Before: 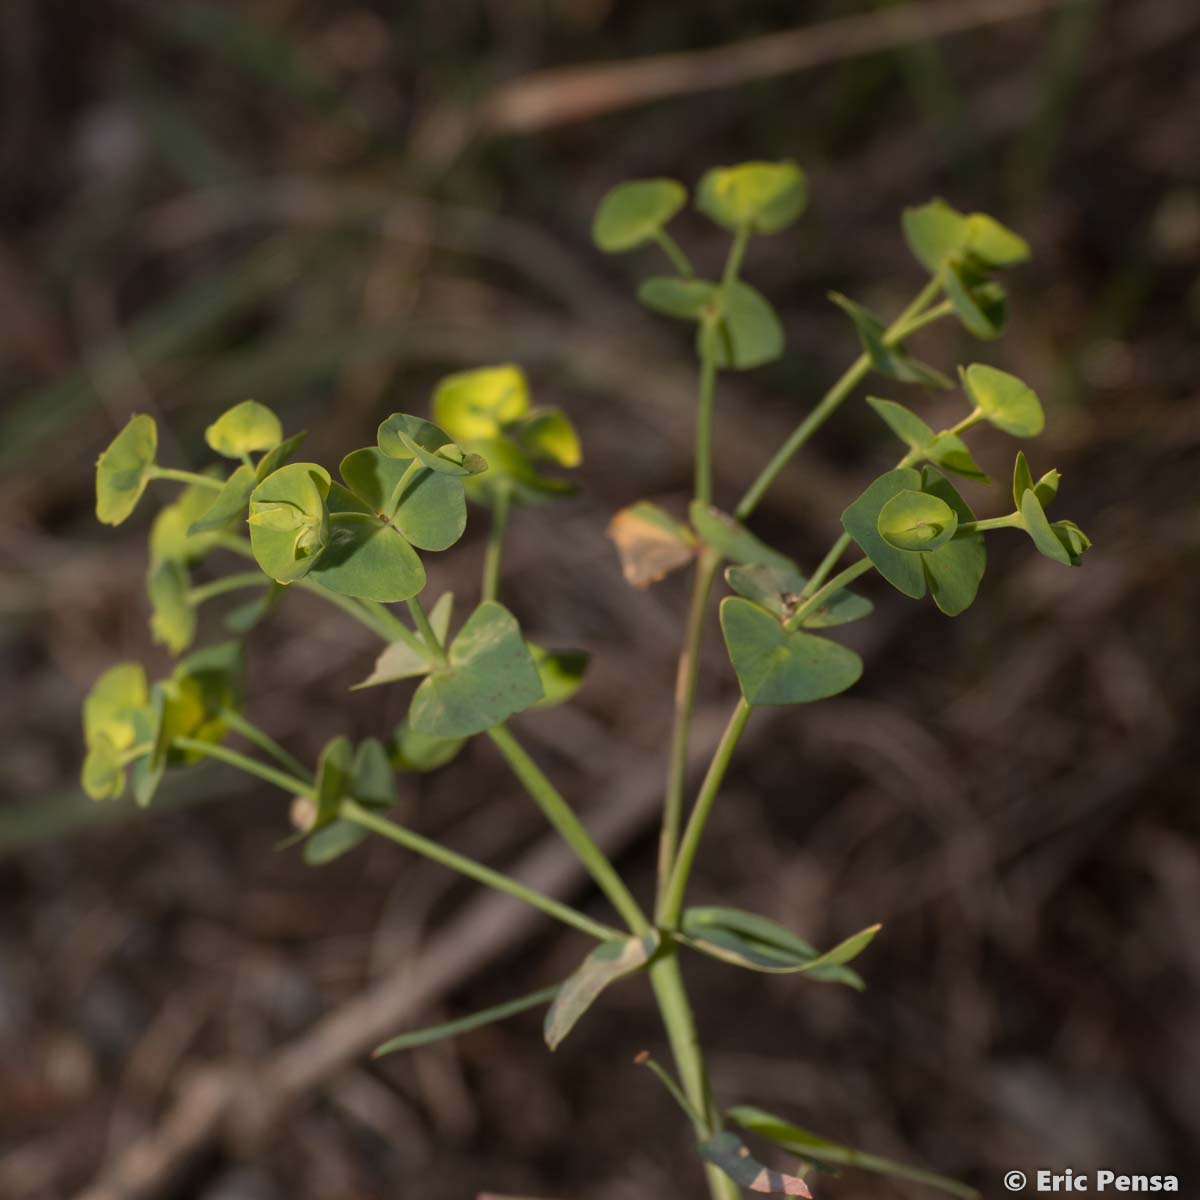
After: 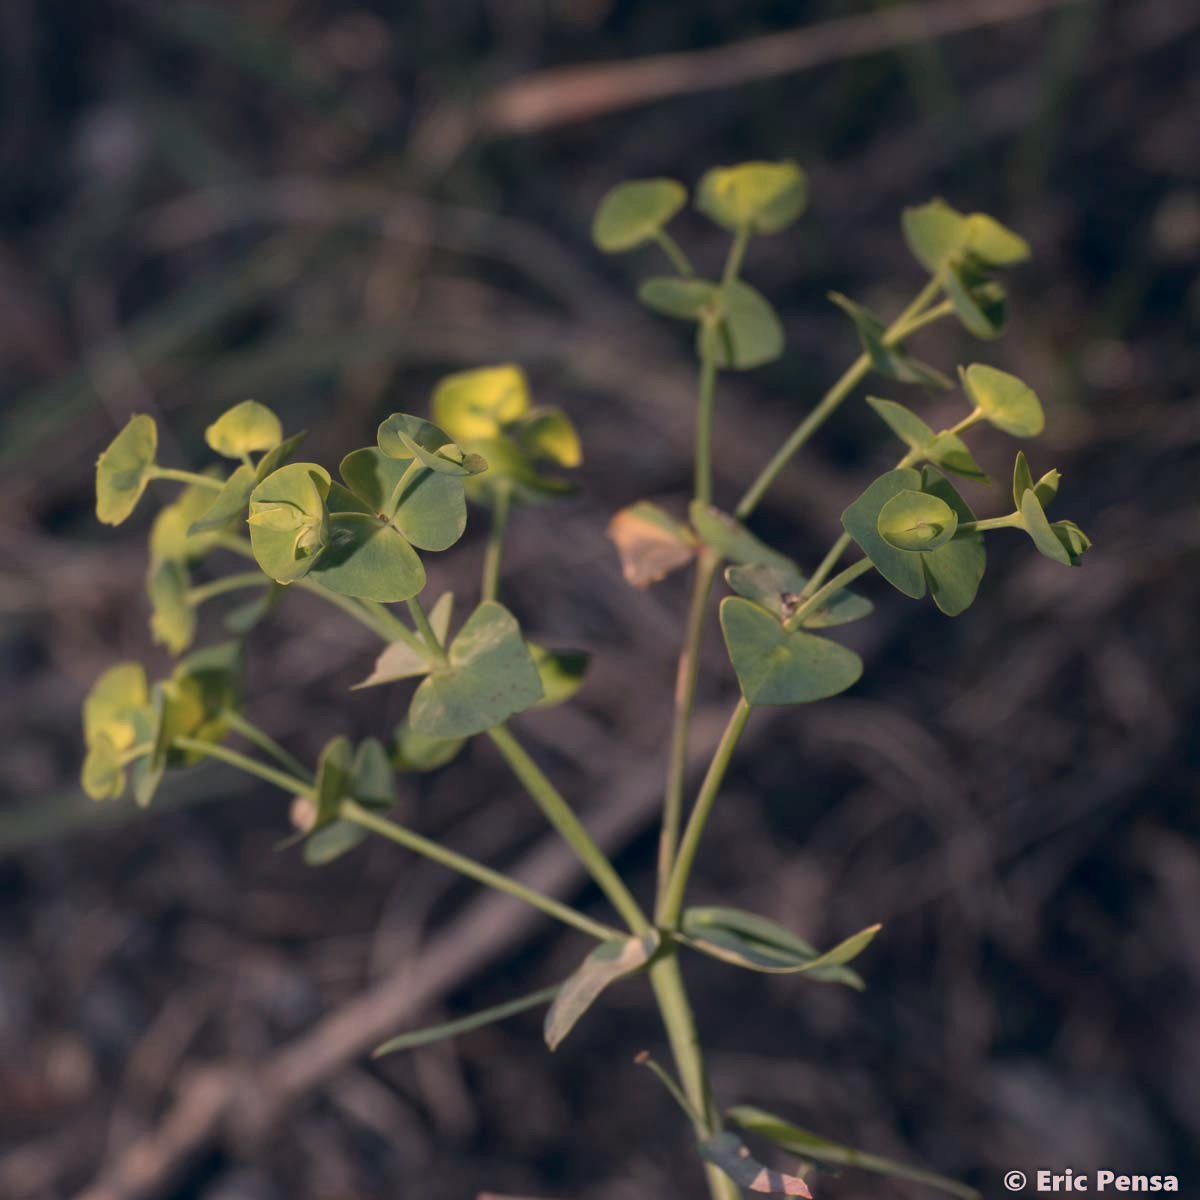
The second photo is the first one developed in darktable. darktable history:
color correction: highlights a* 13.85, highlights b* 5.64, shadows a* -4.92, shadows b* -15.16, saturation 0.871
